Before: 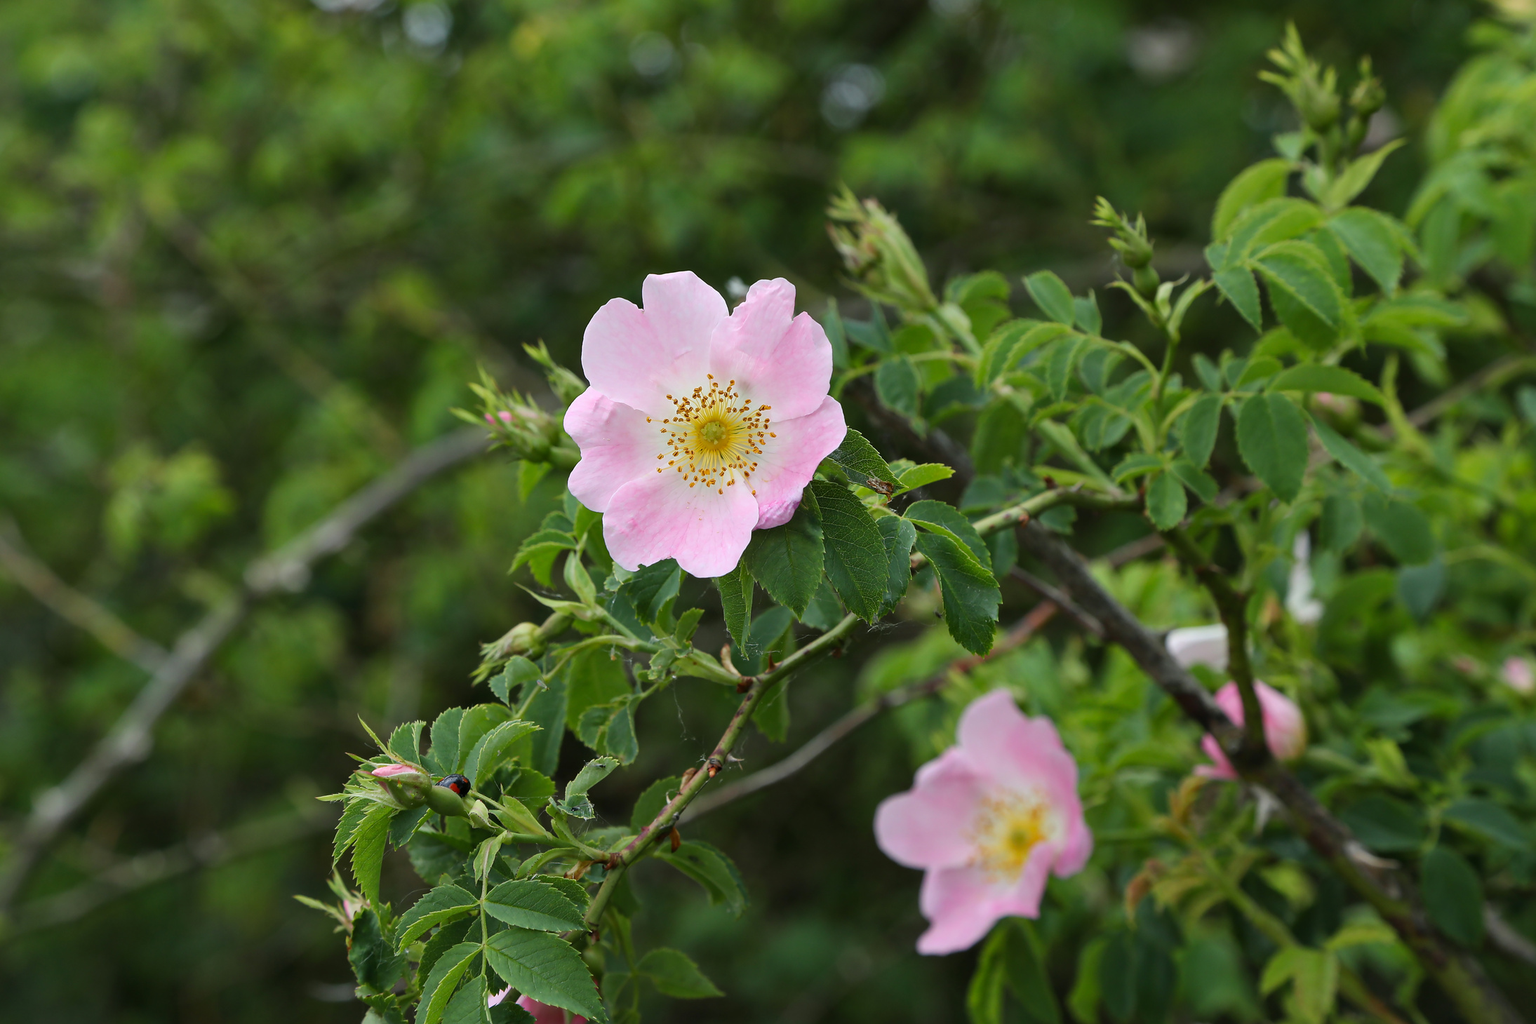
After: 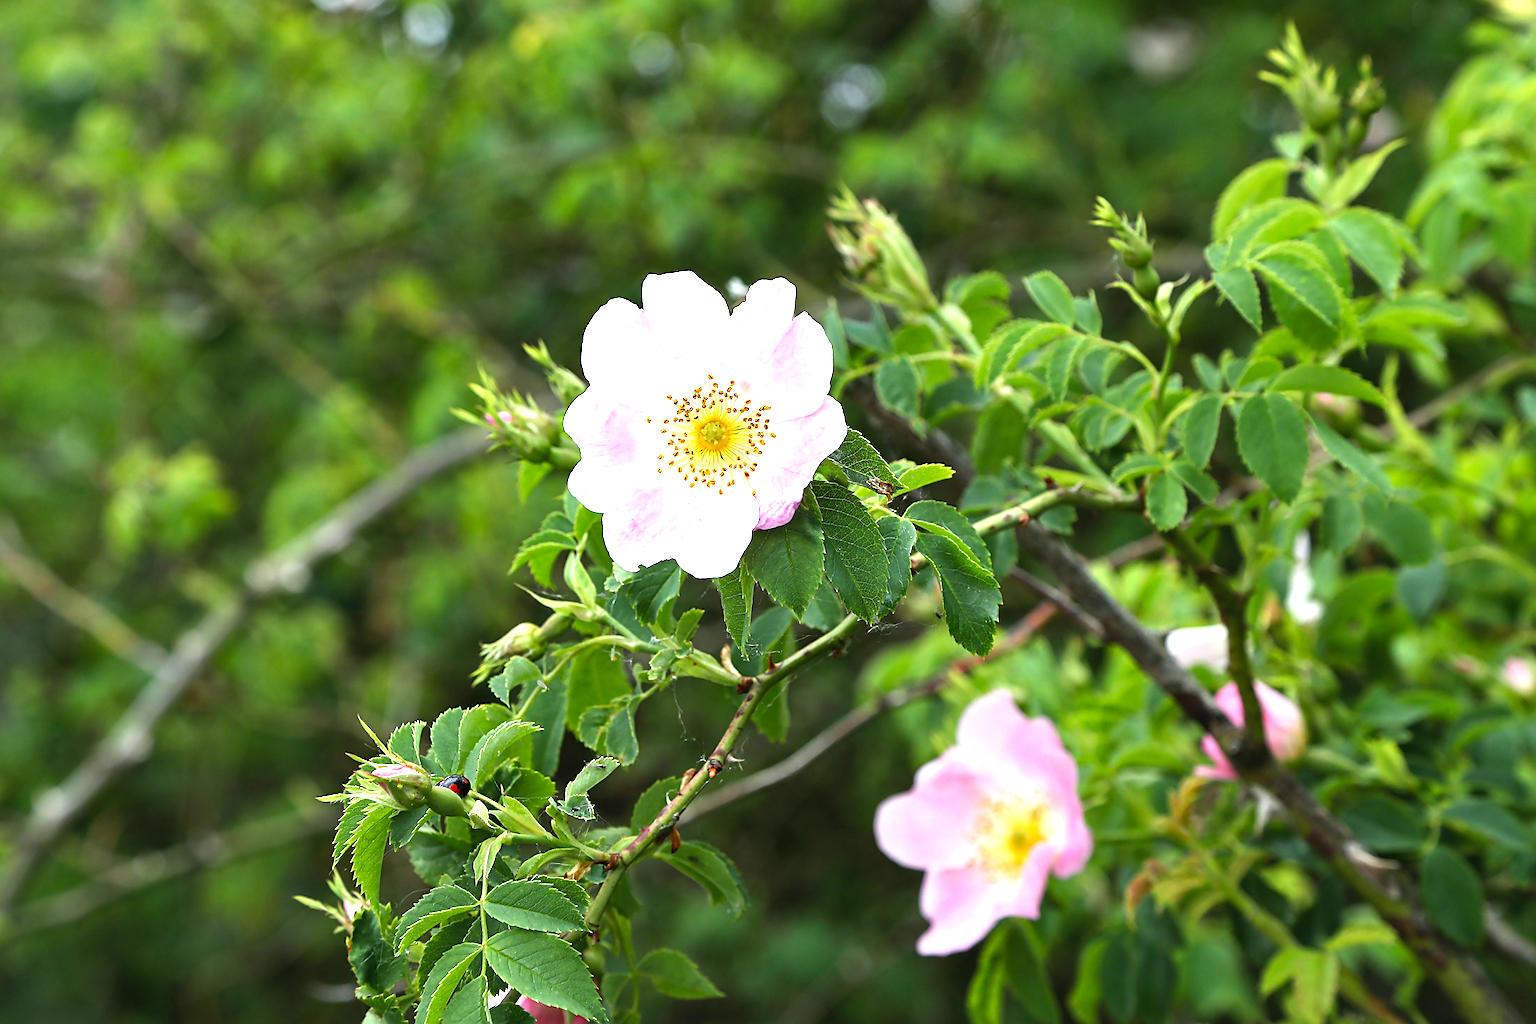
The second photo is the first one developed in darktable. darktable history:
sharpen: on, module defaults
levels: black 0.067%, levels [0, 0.352, 0.703]
